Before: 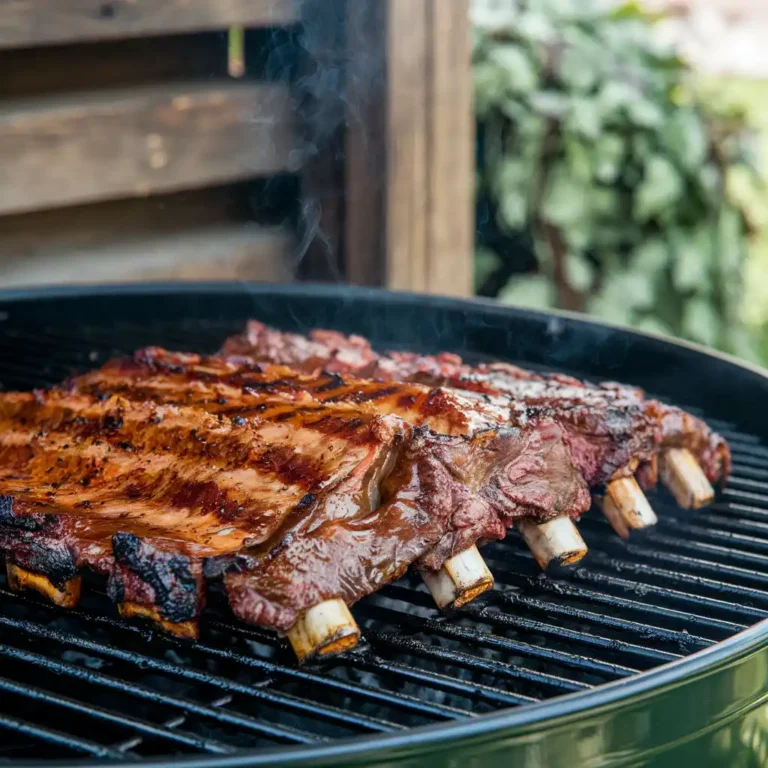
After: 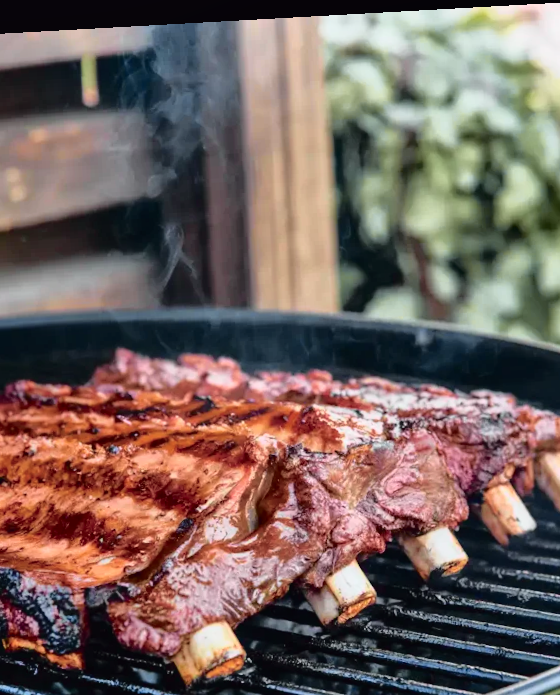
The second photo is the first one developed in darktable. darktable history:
crop: left 18.479%, right 12.2%, bottom 13.971%
tone curve: curves: ch0 [(0, 0.009) (0.105, 0.08) (0.195, 0.18) (0.283, 0.316) (0.384, 0.434) (0.485, 0.531) (0.638, 0.69) (0.81, 0.872) (1, 0.977)]; ch1 [(0, 0) (0.161, 0.092) (0.35, 0.33) (0.379, 0.401) (0.456, 0.469) (0.498, 0.502) (0.52, 0.536) (0.586, 0.617) (0.635, 0.655) (1, 1)]; ch2 [(0, 0) (0.371, 0.362) (0.437, 0.437) (0.483, 0.484) (0.53, 0.515) (0.56, 0.571) (0.622, 0.606) (1, 1)], color space Lab, independent channels, preserve colors none
shadows and highlights: soften with gaussian
rotate and perspective: rotation -3.18°, automatic cropping off
